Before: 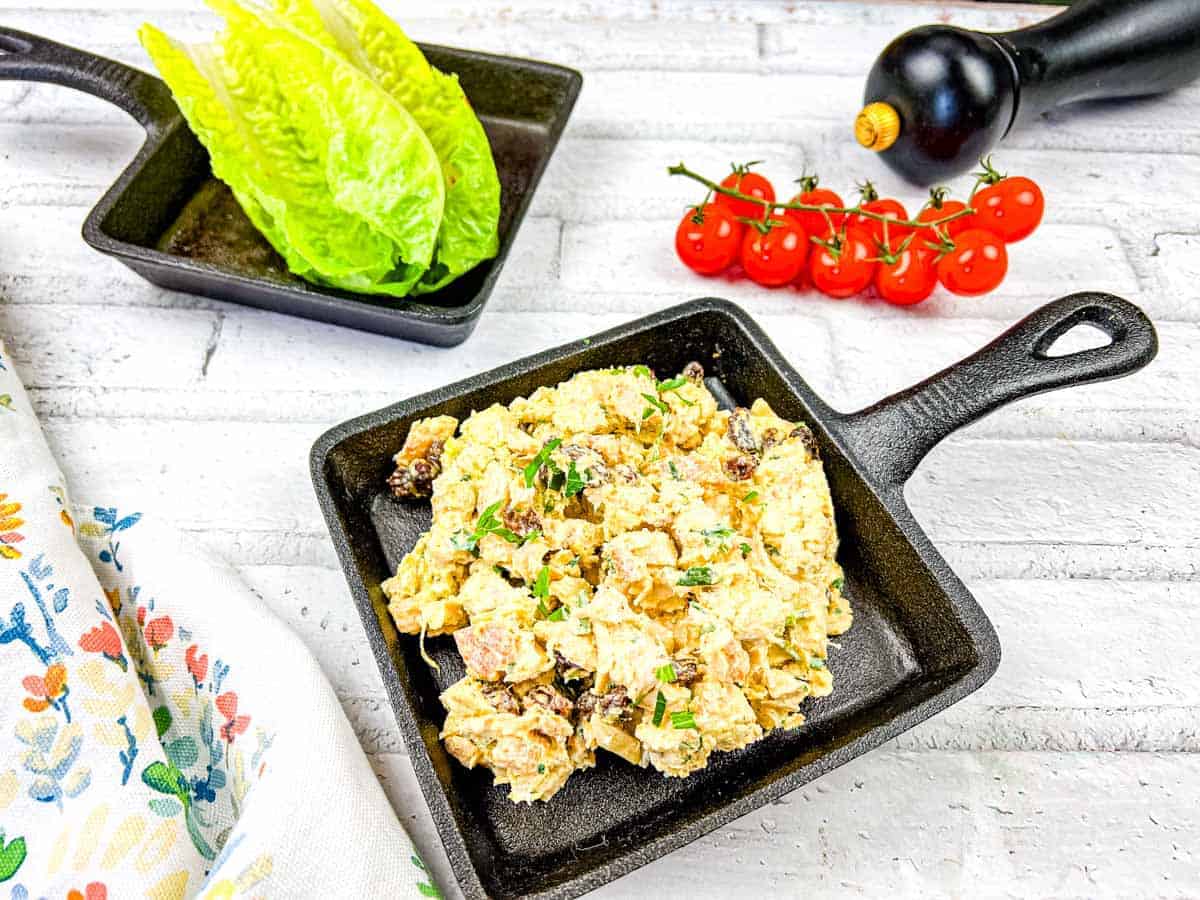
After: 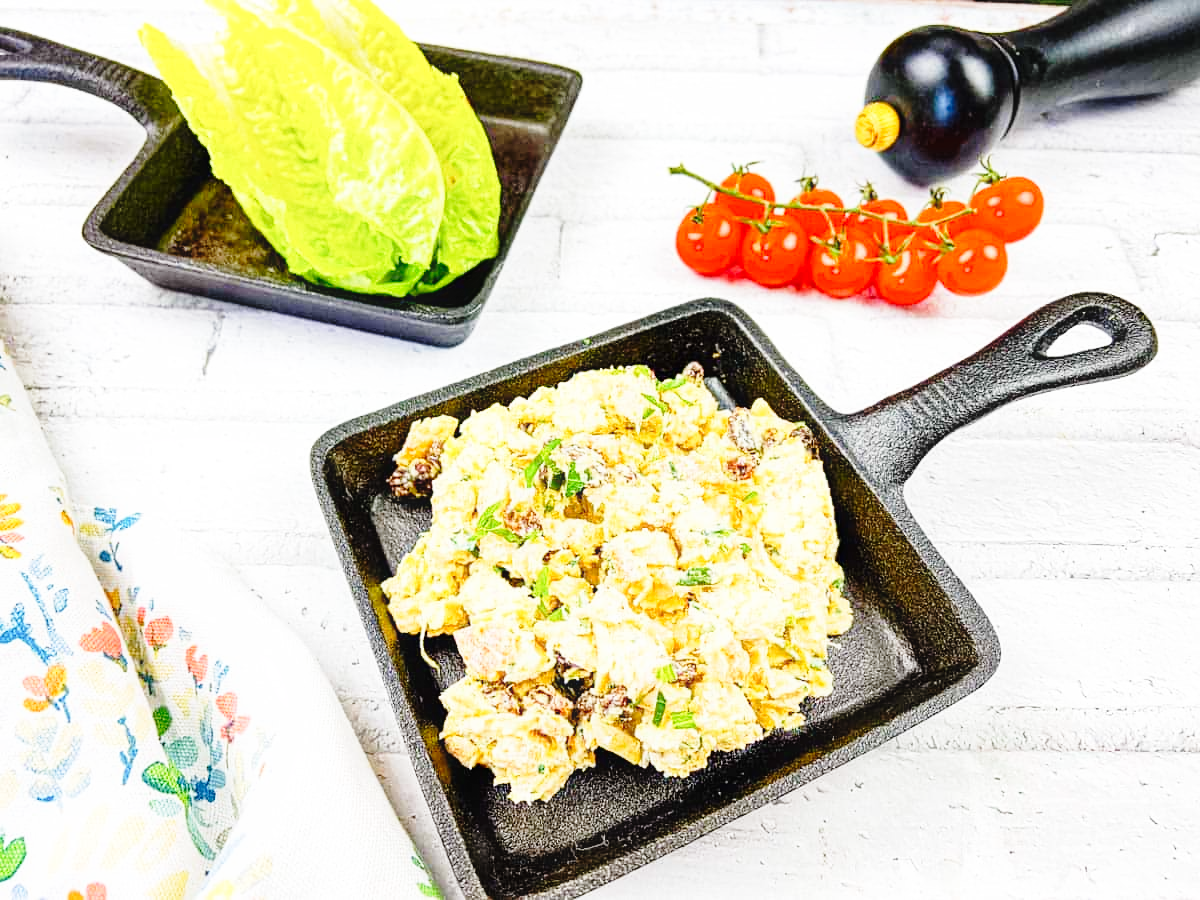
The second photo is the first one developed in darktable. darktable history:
base curve: curves: ch0 [(0, 0) (0.028, 0.03) (0.121, 0.232) (0.46, 0.748) (0.859, 0.968) (1, 1)], preserve colors none
contrast equalizer: y [[0.5, 0.496, 0.435, 0.435, 0.496, 0.5], [0.5 ×6], [0.5 ×6], [0 ×6], [0 ×6]]
